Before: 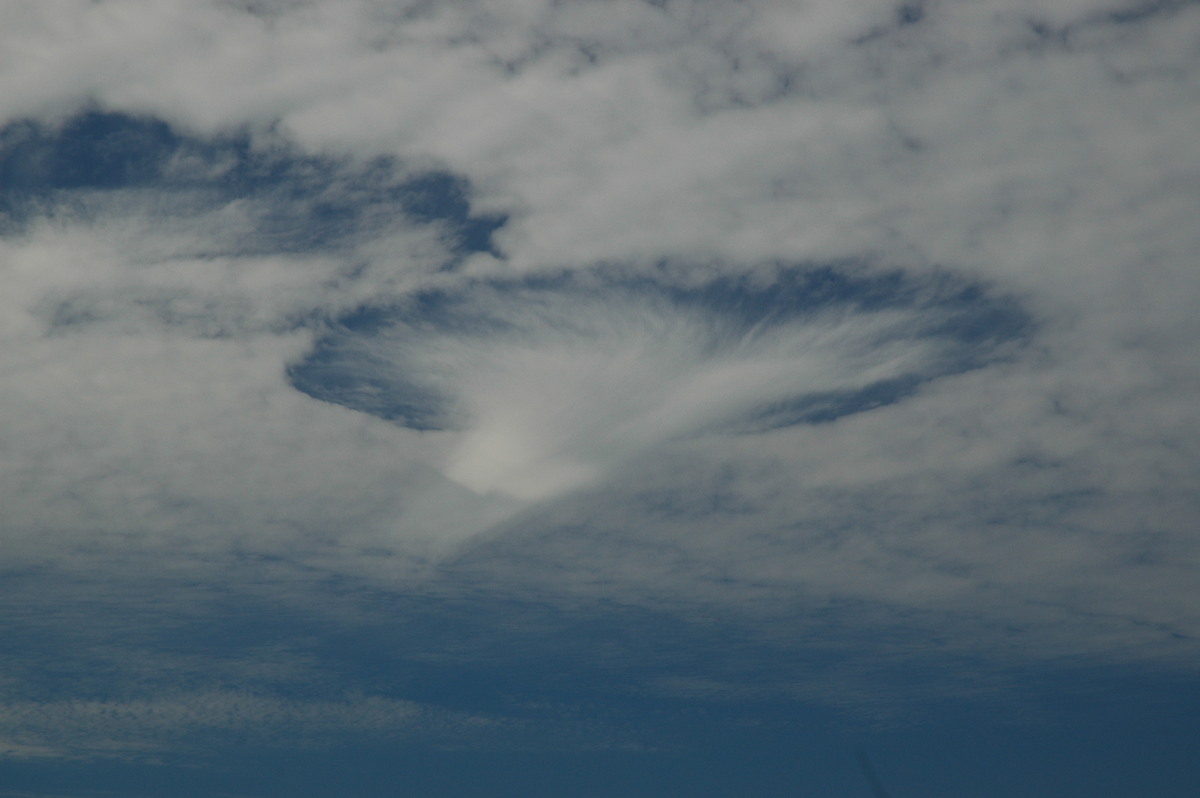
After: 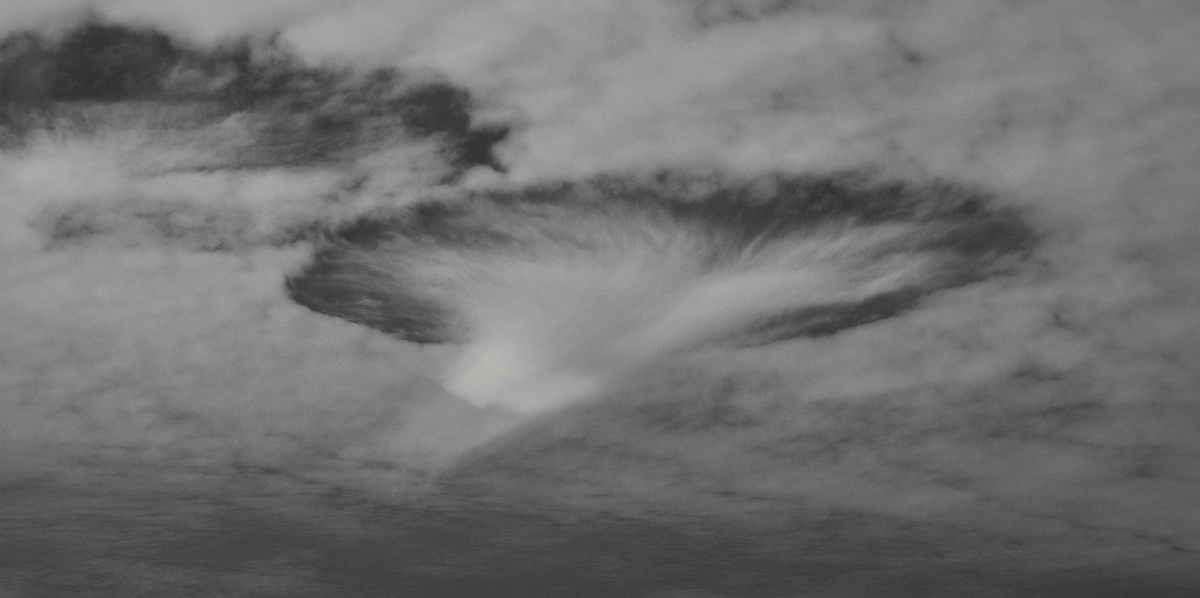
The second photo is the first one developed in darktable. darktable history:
local contrast: mode bilateral grid, contrast 20, coarseness 50, detail 160%, midtone range 0.2
color zones: curves: ch1 [(0, 0.831) (0.08, 0.771) (0.157, 0.268) (0.241, 0.207) (0.562, -0.005) (0.714, -0.013) (0.876, 0.01) (1, 0.831)]
crop: top 11.02%, bottom 13.937%
